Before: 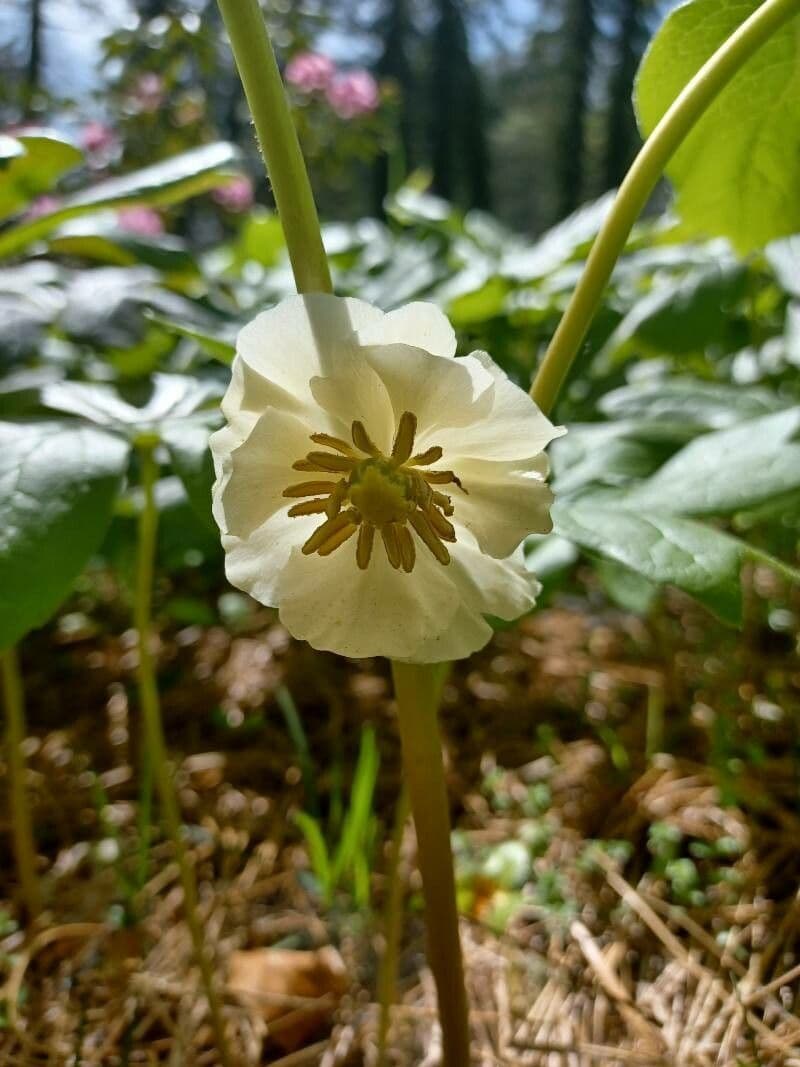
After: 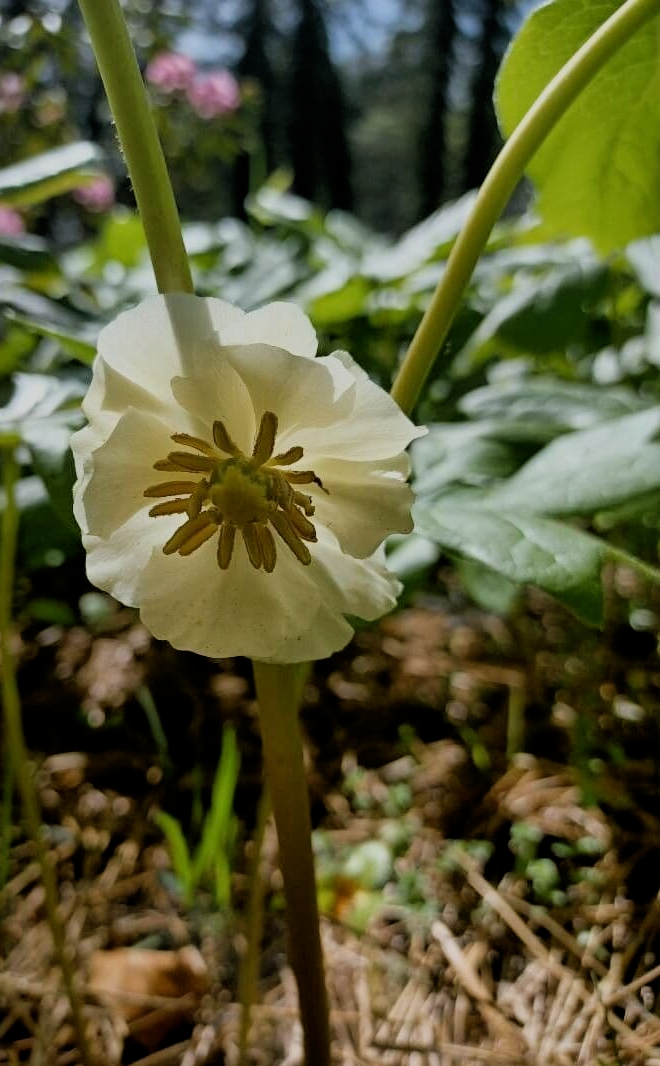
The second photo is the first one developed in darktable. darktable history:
filmic rgb: black relative exposure -7.71 EV, white relative exposure 4.45 EV, target black luminance 0%, hardness 3.76, latitude 50.53%, contrast 1.074, highlights saturation mix 9.69%, shadows ↔ highlights balance -0.23%
exposure: exposure -0.307 EV, compensate highlight preservation false
crop: left 17.45%, bottom 0.037%
